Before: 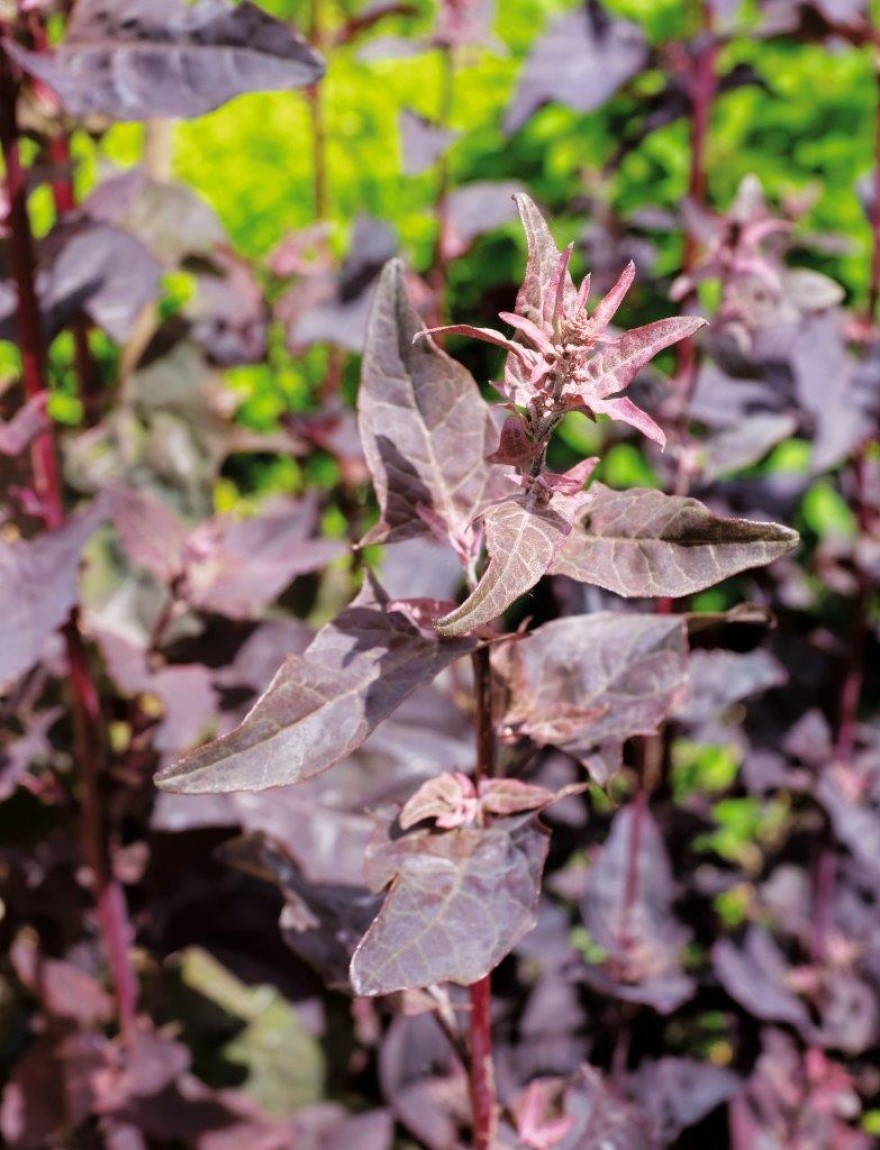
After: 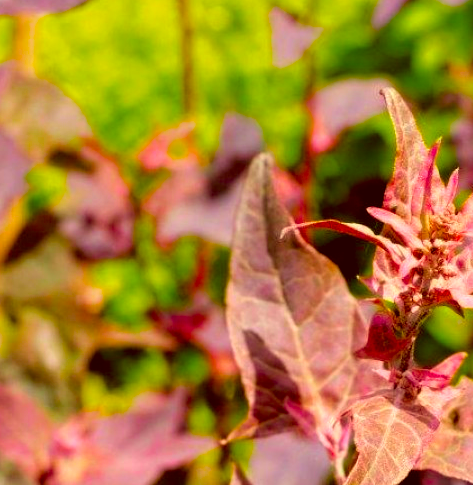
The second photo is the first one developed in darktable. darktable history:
crop: left 15.042%, top 9.18%, right 31.099%, bottom 48.59%
color balance rgb: global offset › luminance -0.292%, global offset › hue 259.35°, linear chroma grading › global chroma 25.422%, perceptual saturation grading › global saturation 75.032%, perceptual saturation grading › shadows -28.847%, global vibrance 20%
color correction: highlights a* 1.08, highlights b* 24.77, shadows a* 15.24, shadows b* 24.72
